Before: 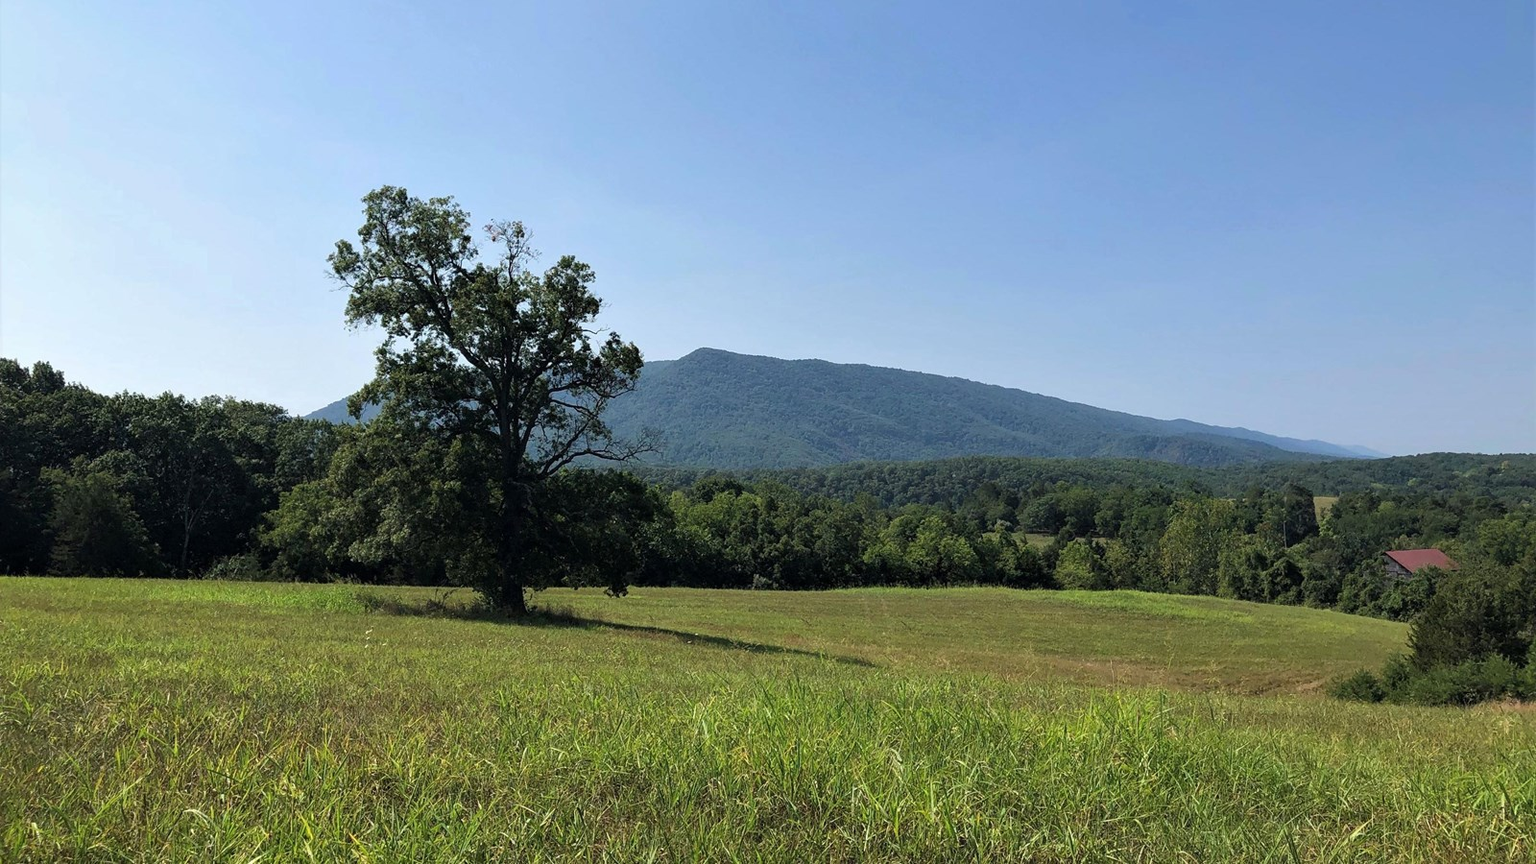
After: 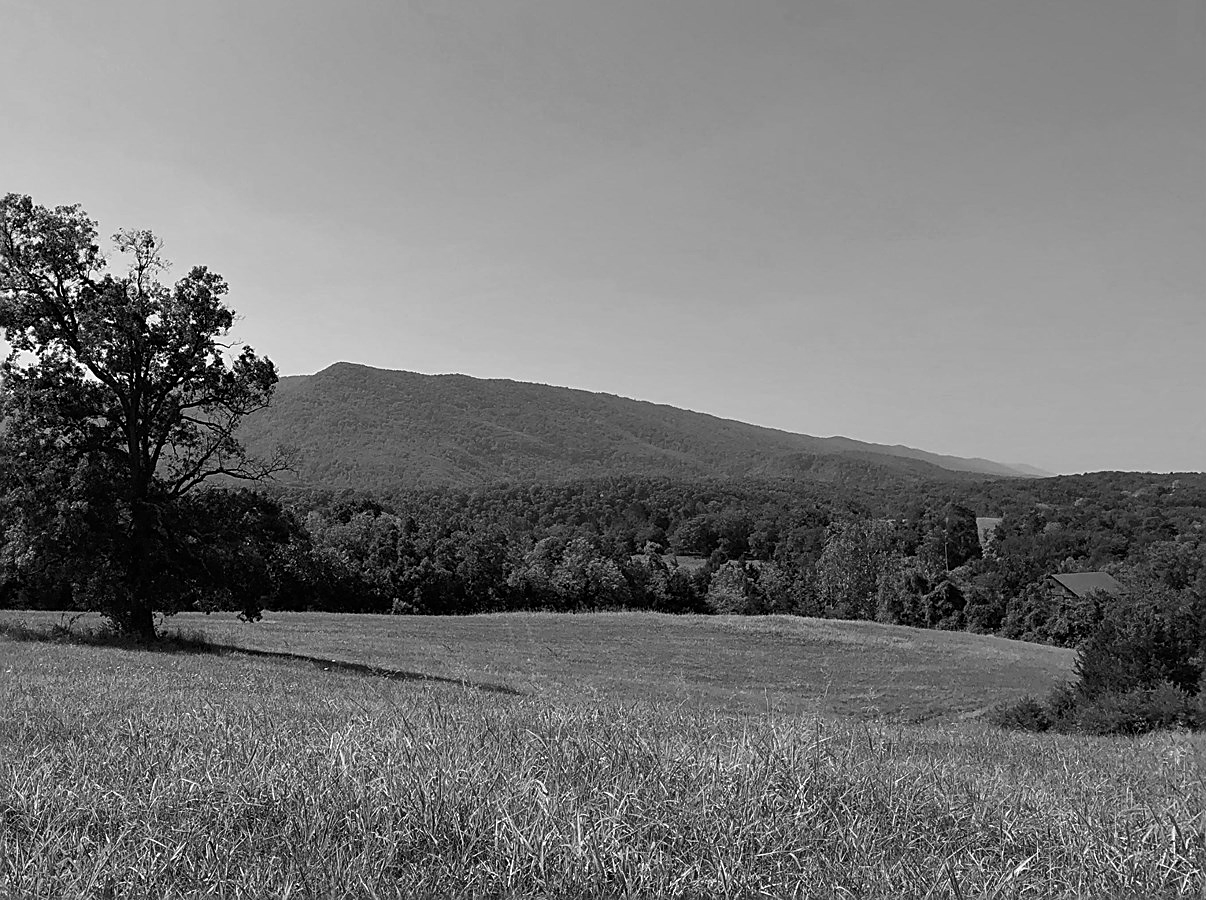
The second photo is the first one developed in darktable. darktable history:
crop and rotate: left 24.6%
monochrome: a 32, b 64, size 2.3
sharpen: amount 0.6
rgb levels: mode RGB, independent channels, levels [[0, 0.5, 1], [0, 0.521, 1], [0, 0.536, 1]]
